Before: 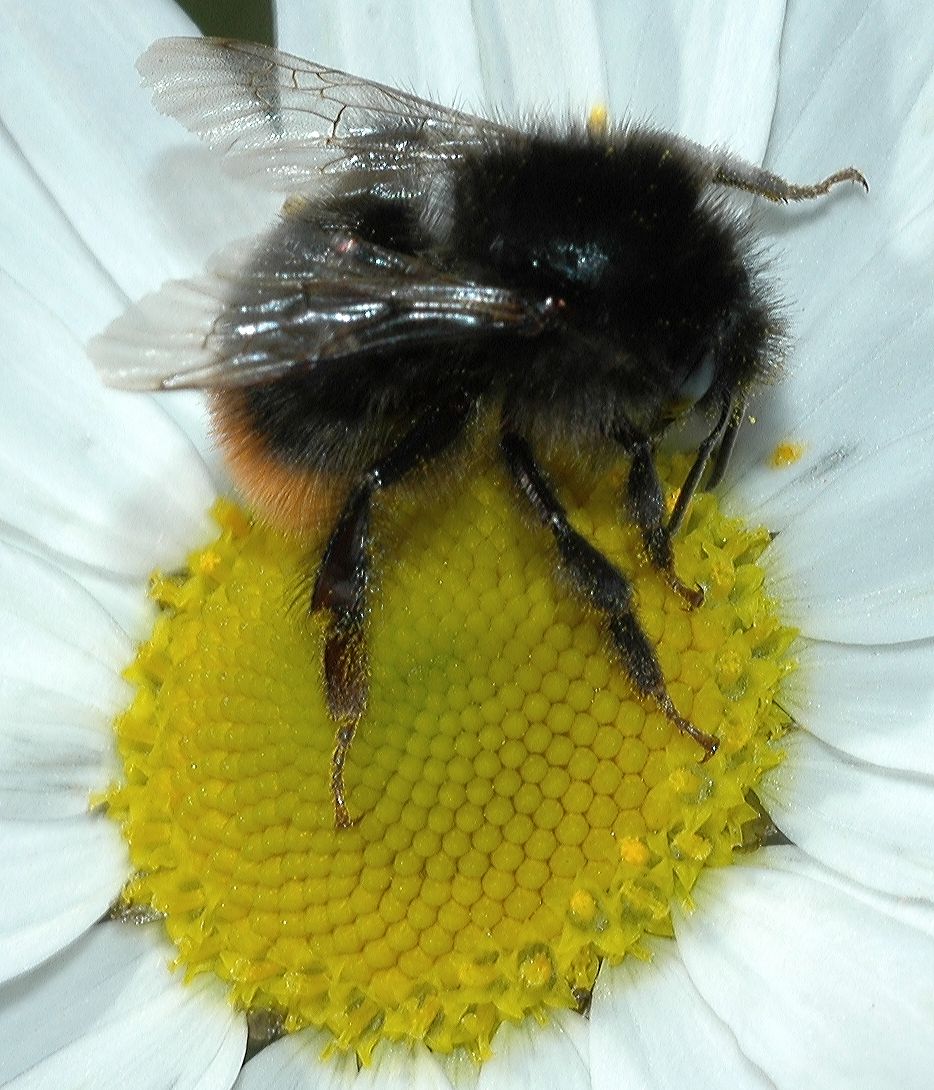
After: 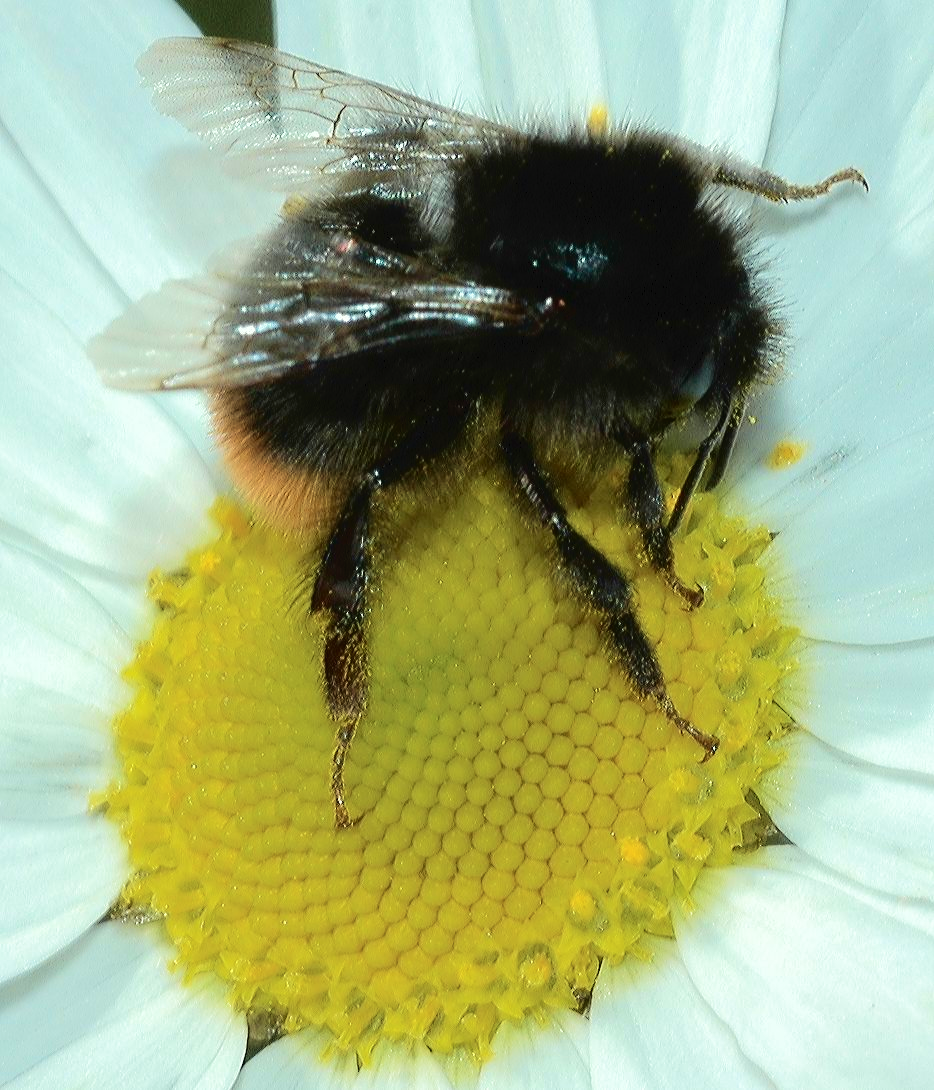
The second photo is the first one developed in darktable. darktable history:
color correction: highlights a* -2.56, highlights b* 2.54
tone curve: curves: ch0 [(0, 0) (0.003, 0.026) (0.011, 0.03) (0.025, 0.038) (0.044, 0.046) (0.069, 0.055) (0.1, 0.075) (0.136, 0.114) (0.177, 0.158) (0.224, 0.215) (0.277, 0.296) (0.335, 0.386) (0.399, 0.479) (0.468, 0.568) (0.543, 0.637) (0.623, 0.707) (0.709, 0.773) (0.801, 0.834) (0.898, 0.896) (1, 1)], color space Lab, independent channels, preserve colors none
velvia: strength 45.47%
